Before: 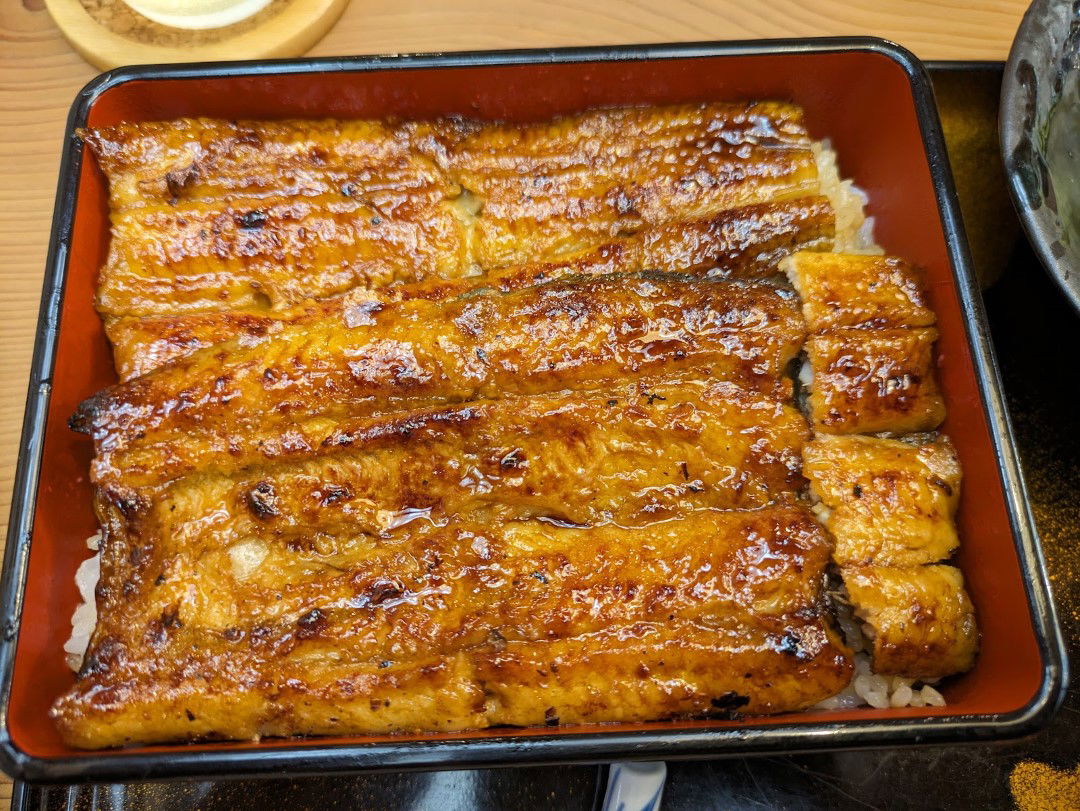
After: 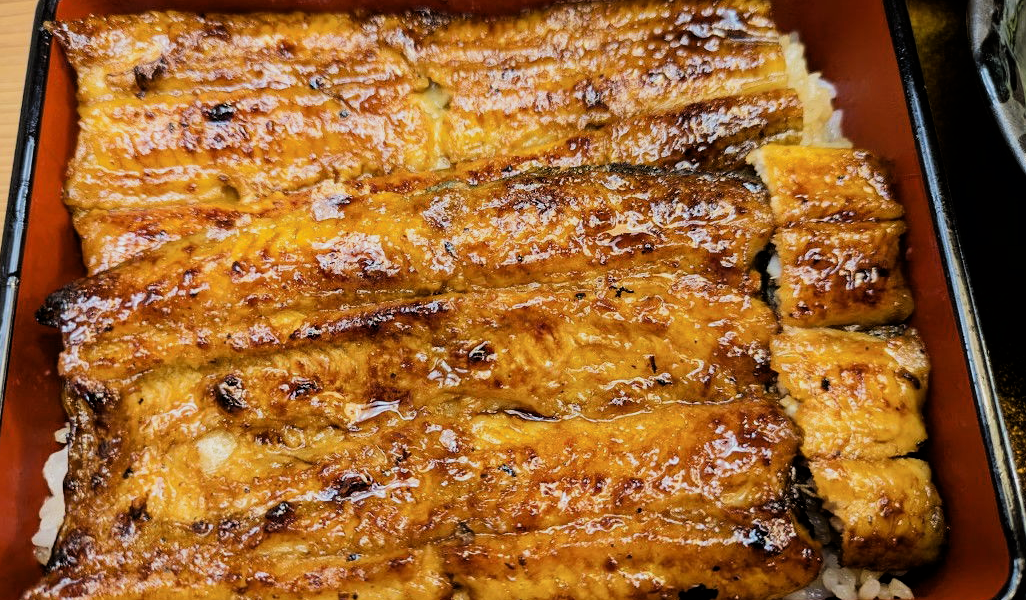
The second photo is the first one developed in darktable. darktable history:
filmic rgb: black relative exposure -5 EV, hardness 2.88, contrast 1.4, highlights saturation mix -20%
crop and rotate: left 2.991%, top 13.302%, right 1.981%, bottom 12.636%
